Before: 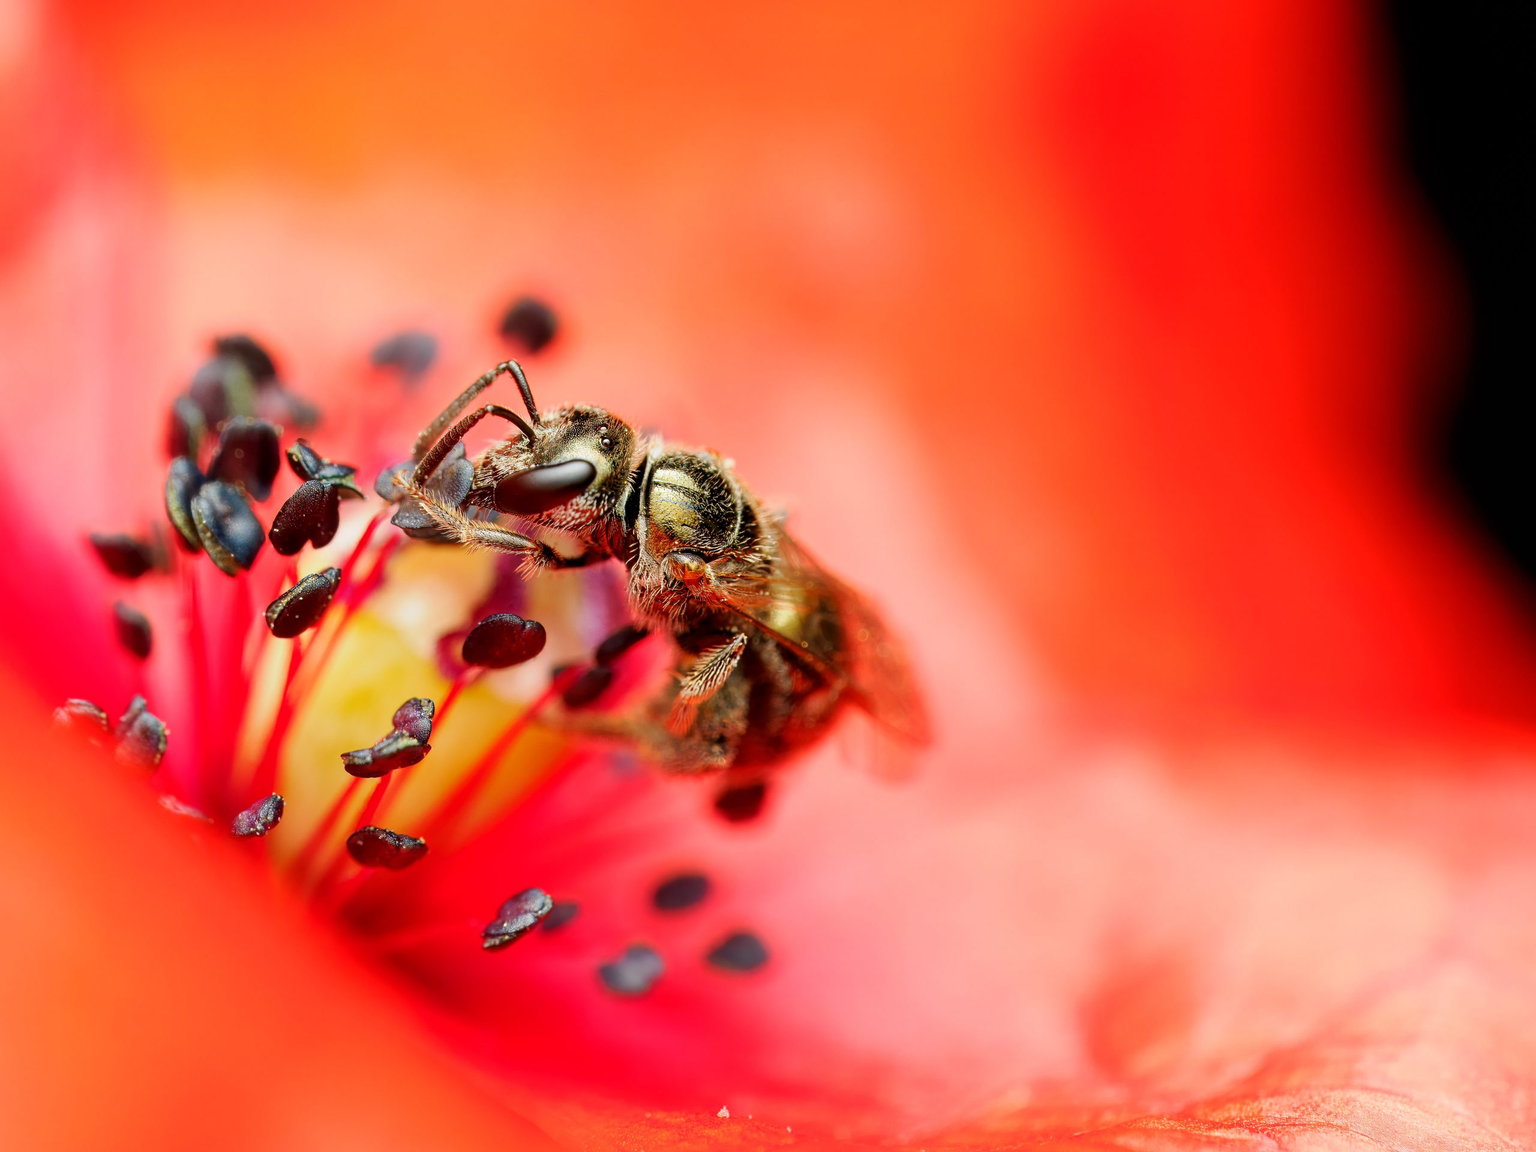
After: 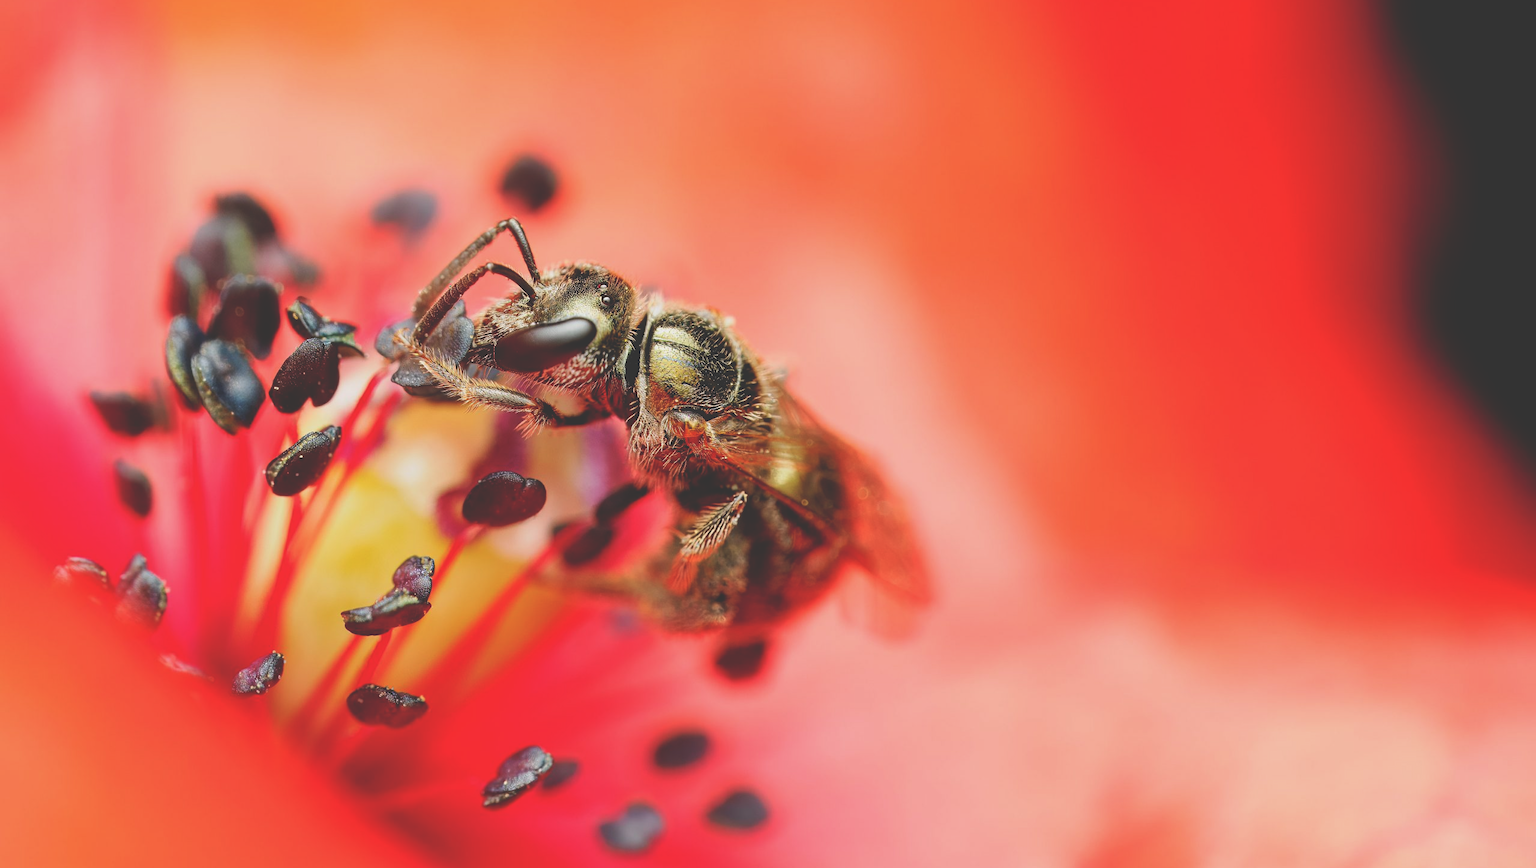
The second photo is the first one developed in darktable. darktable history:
crop and rotate: top 12.356%, bottom 12.266%
tone curve: curves: ch0 [(0, 0.211) (0.15, 0.25) (1, 0.953)], preserve colors none
